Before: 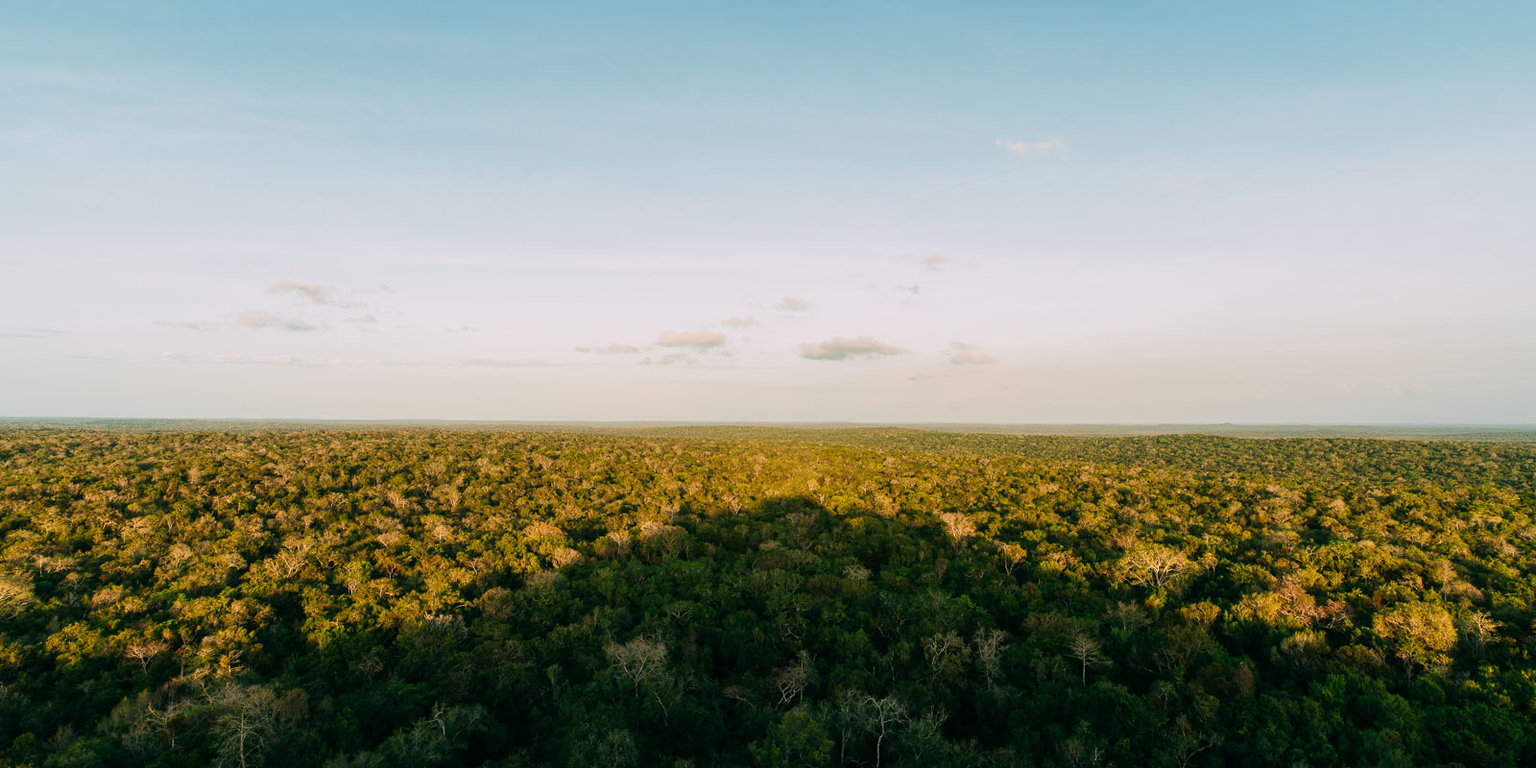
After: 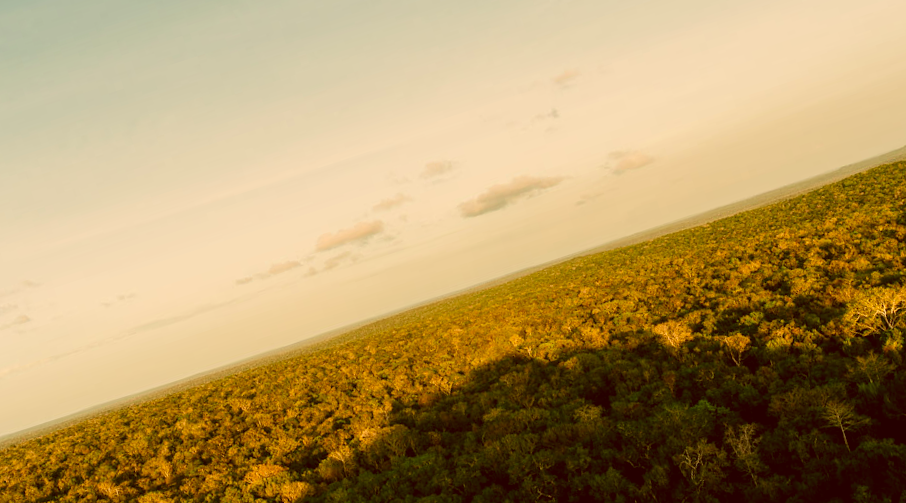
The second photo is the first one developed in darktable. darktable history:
crop and rotate: angle 18.08°, left 6.956%, right 4.059%, bottom 1.108%
color correction: highlights a* 0.994, highlights b* 24.72, shadows a* 15.56, shadows b* 24.62
